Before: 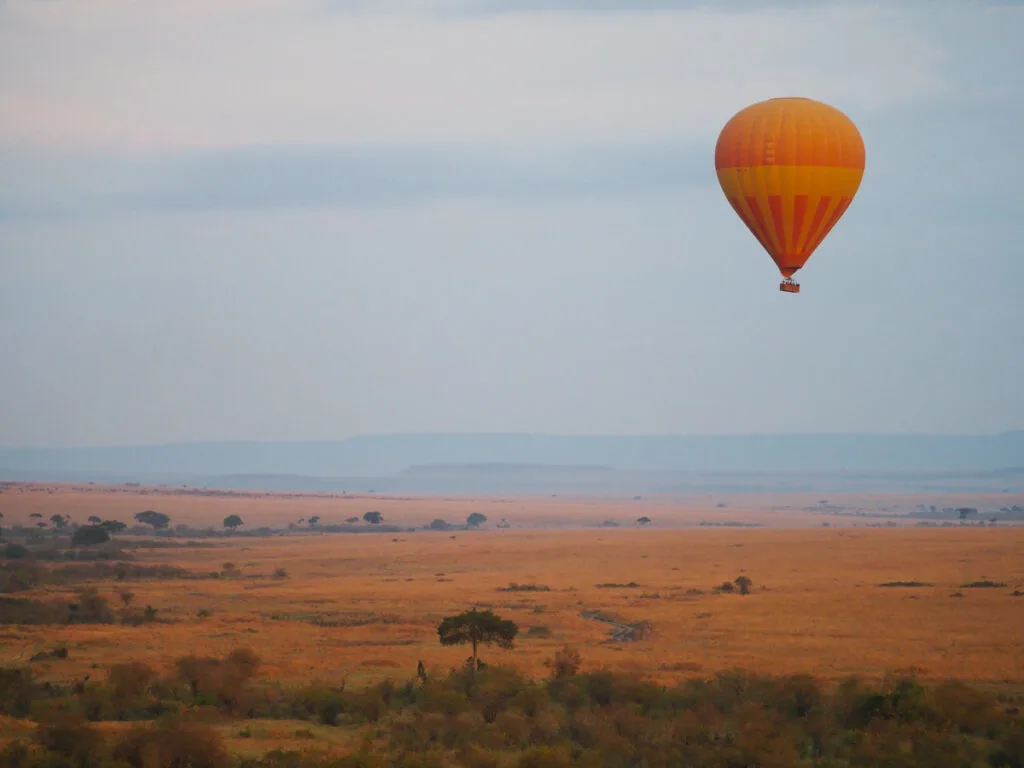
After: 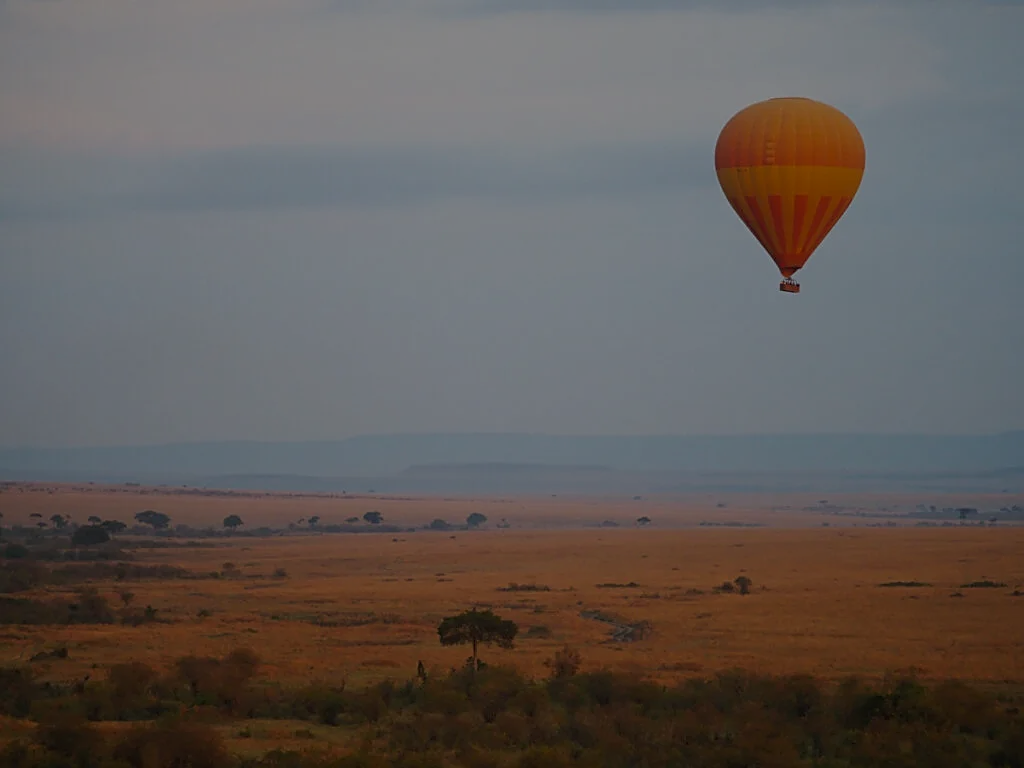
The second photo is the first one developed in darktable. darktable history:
tone equalizer: edges refinement/feathering 500, mask exposure compensation -1.57 EV, preserve details no
sharpen: on, module defaults
exposure: exposure -1.38 EV, compensate highlight preservation false
